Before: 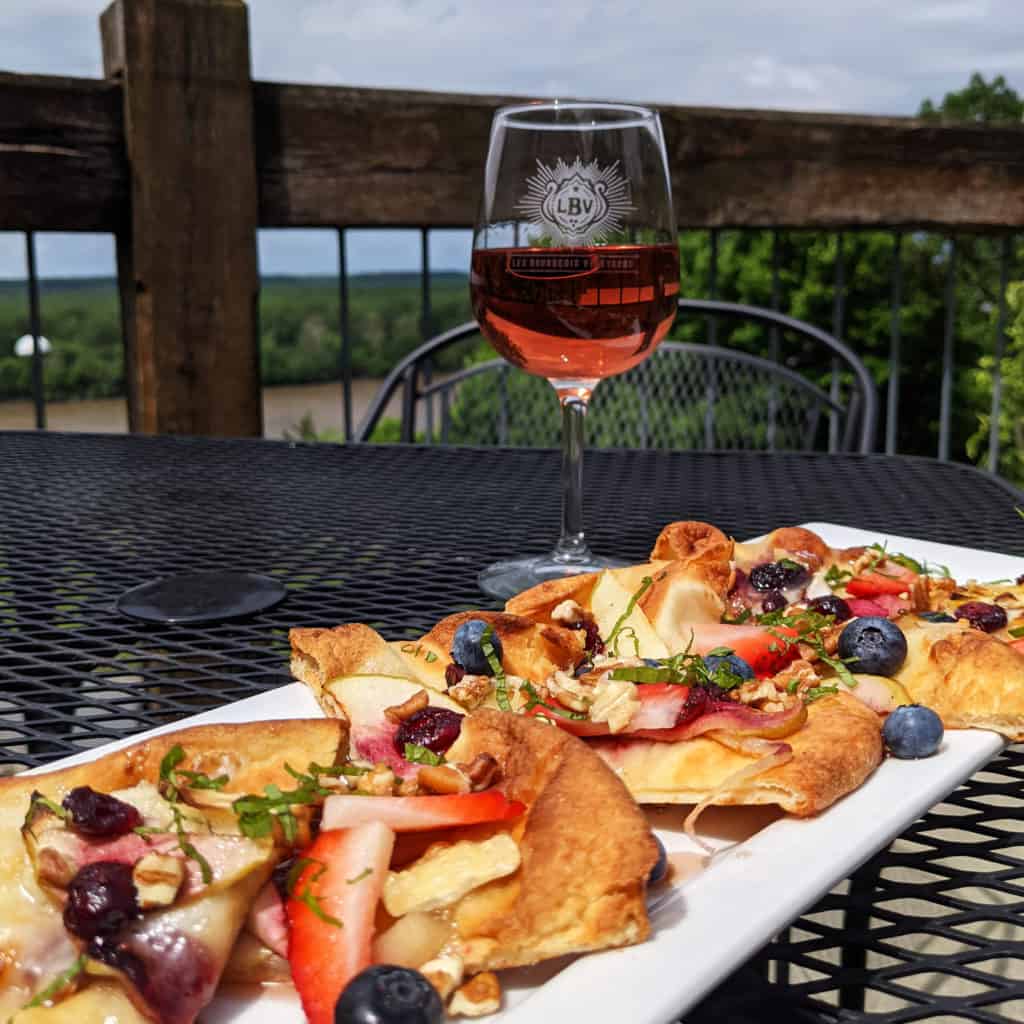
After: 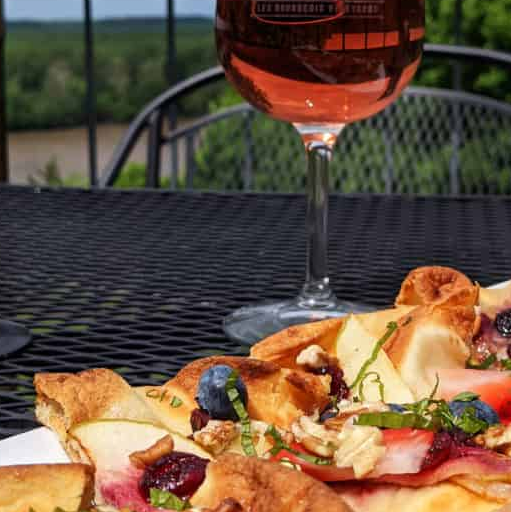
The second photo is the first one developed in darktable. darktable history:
crop: left 25%, top 25%, right 25%, bottom 25%
white balance: red 1, blue 1
